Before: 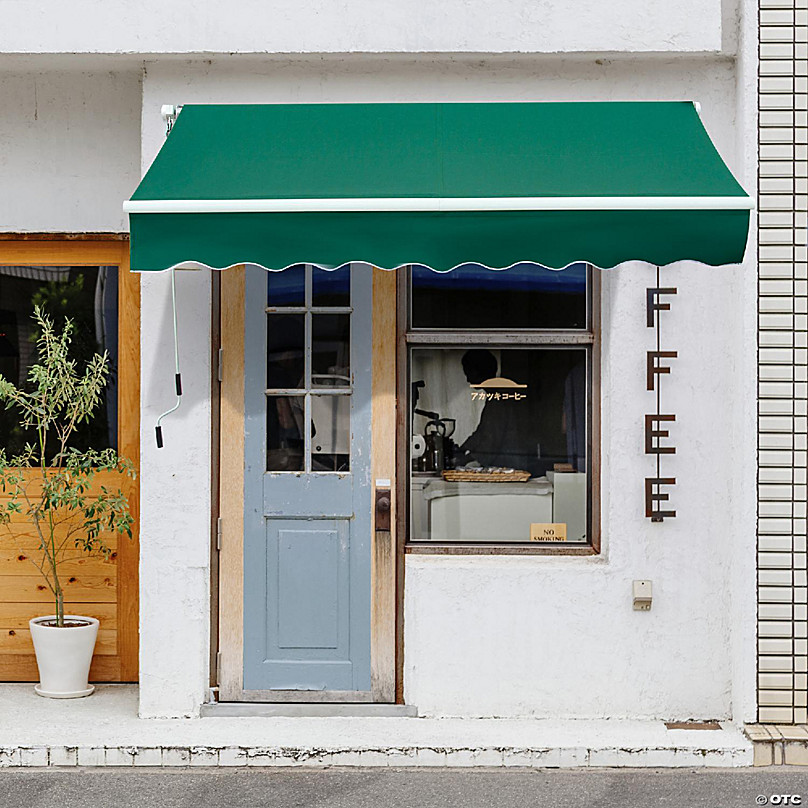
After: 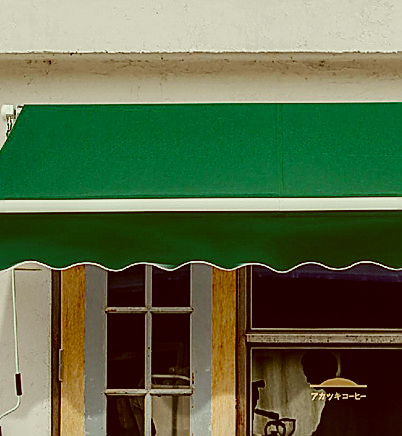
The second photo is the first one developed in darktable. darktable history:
base curve: curves: ch0 [(0, 0) (0.036, 0.025) (0.121, 0.166) (0.206, 0.329) (0.605, 0.79) (1, 1)], preserve colors none
exposure: black level correction 0, exposure -0.719 EV, compensate exposure bias true, compensate highlight preservation false
sharpen: on, module defaults
local contrast: on, module defaults
shadows and highlights: radius 336.12, shadows 28.59, soften with gaussian
color correction: highlights a* -5.34, highlights b* 9.8, shadows a* 9.69, shadows b* 25.01
crop: left 19.848%, right 30.293%, bottom 46.006%
